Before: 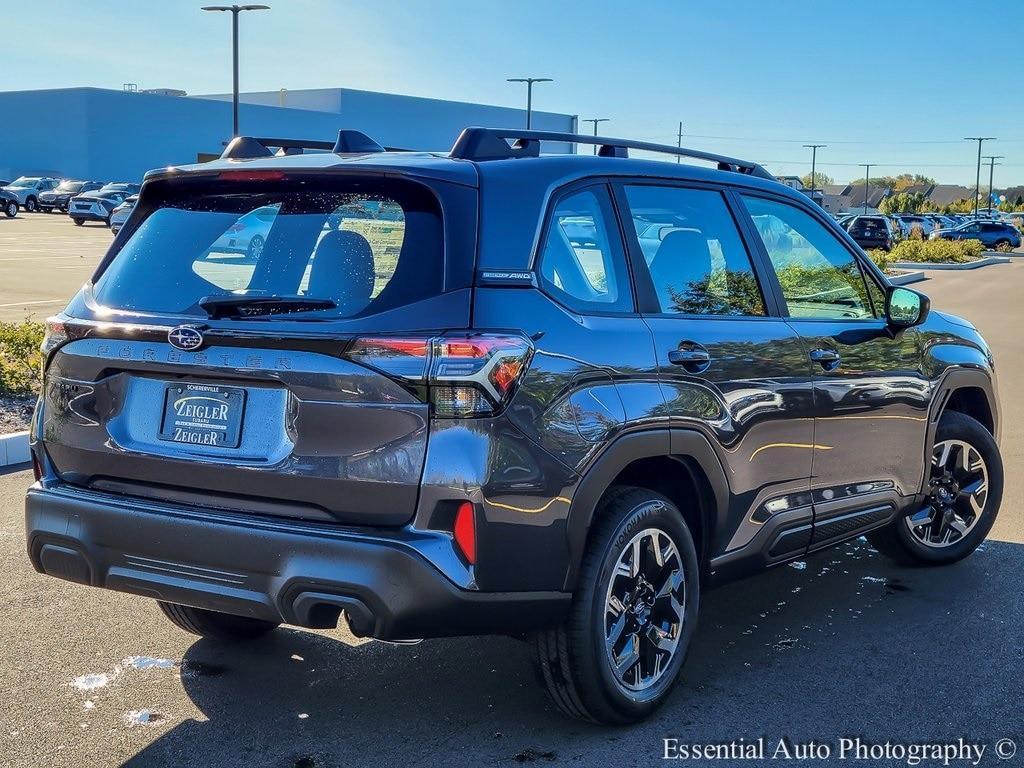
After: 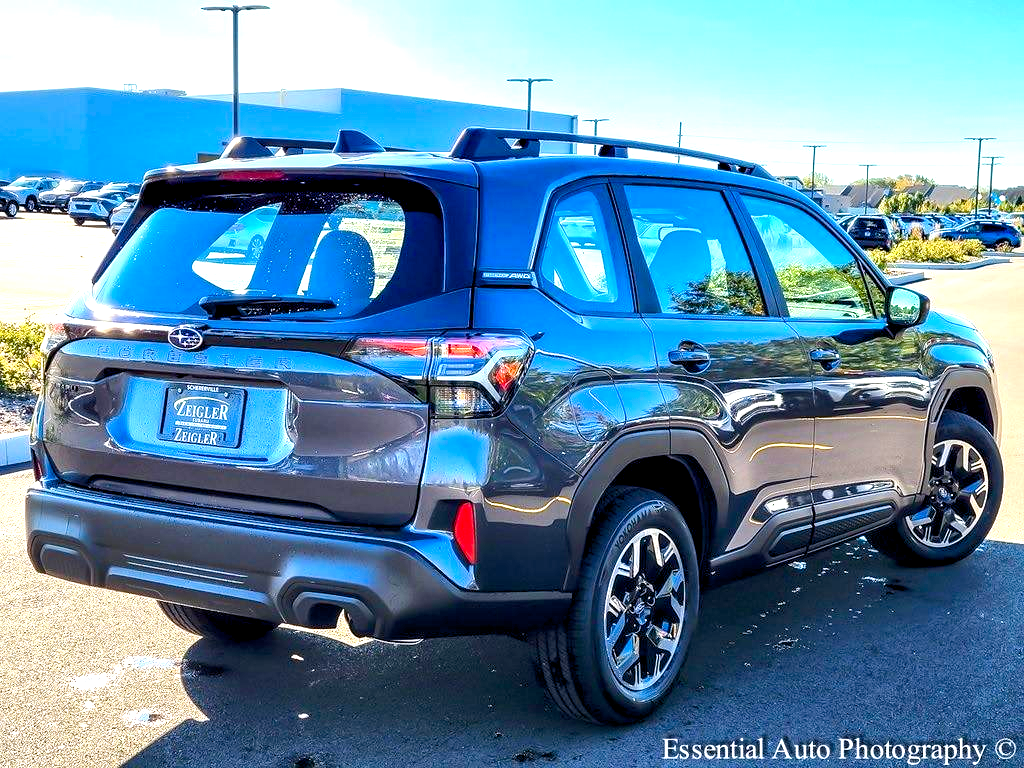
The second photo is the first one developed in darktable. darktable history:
exposure: exposure 1 EV, compensate highlight preservation false
color balance rgb: global offset › luminance -0.51%, perceptual saturation grading › global saturation 27.53%, perceptual saturation grading › highlights -25%, perceptual saturation grading › shadows 25%, perceptual brilliance grading › highlights 6.62%, perceptual brilliance grading › mid-tones 17.07%, perceptual brilliance grading › shadows -5.23%
